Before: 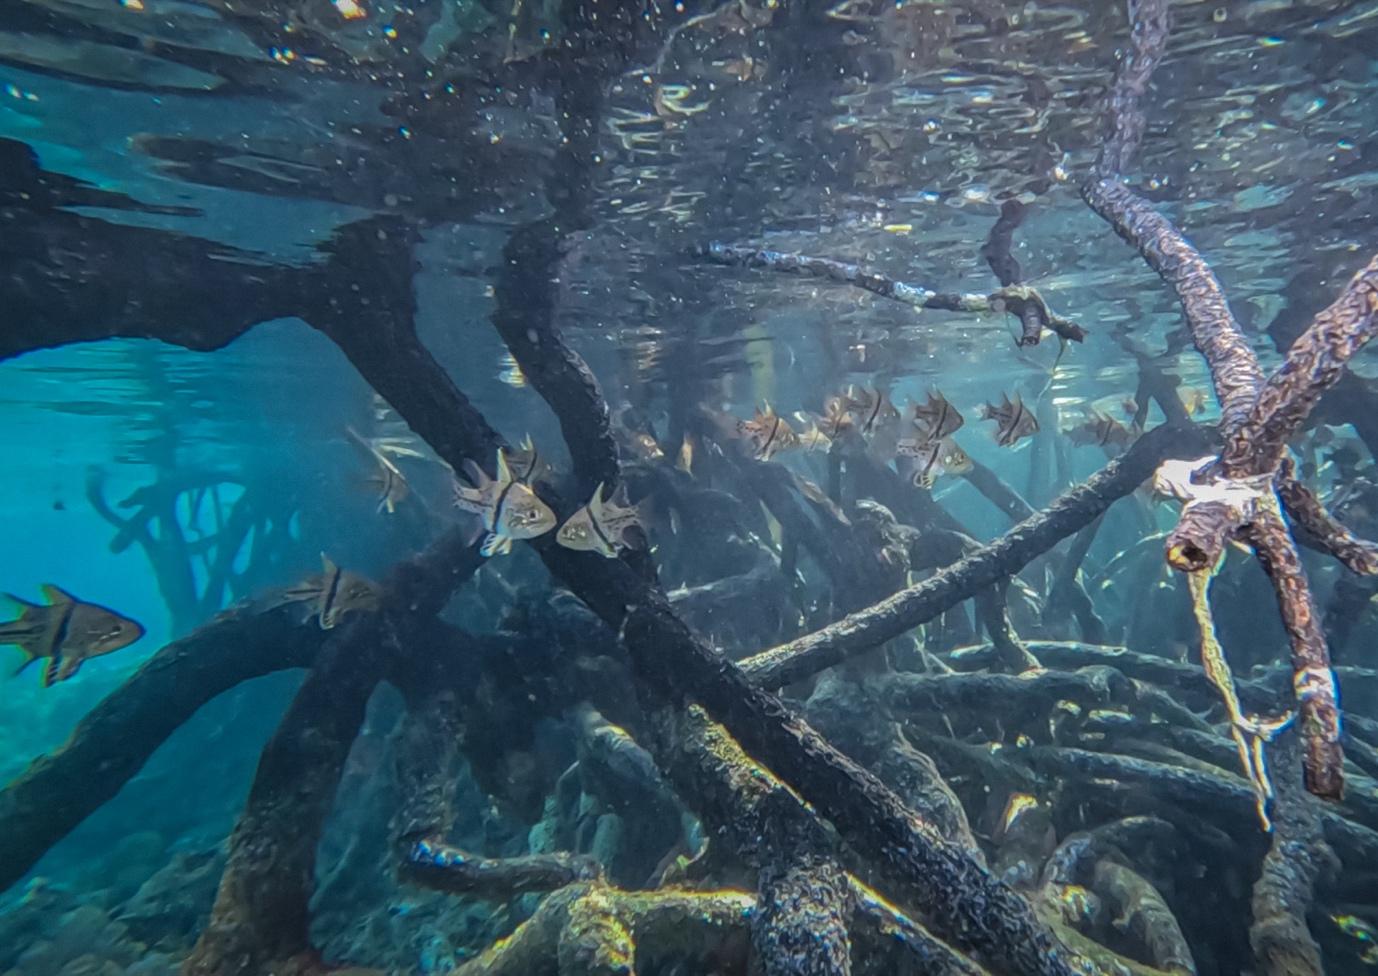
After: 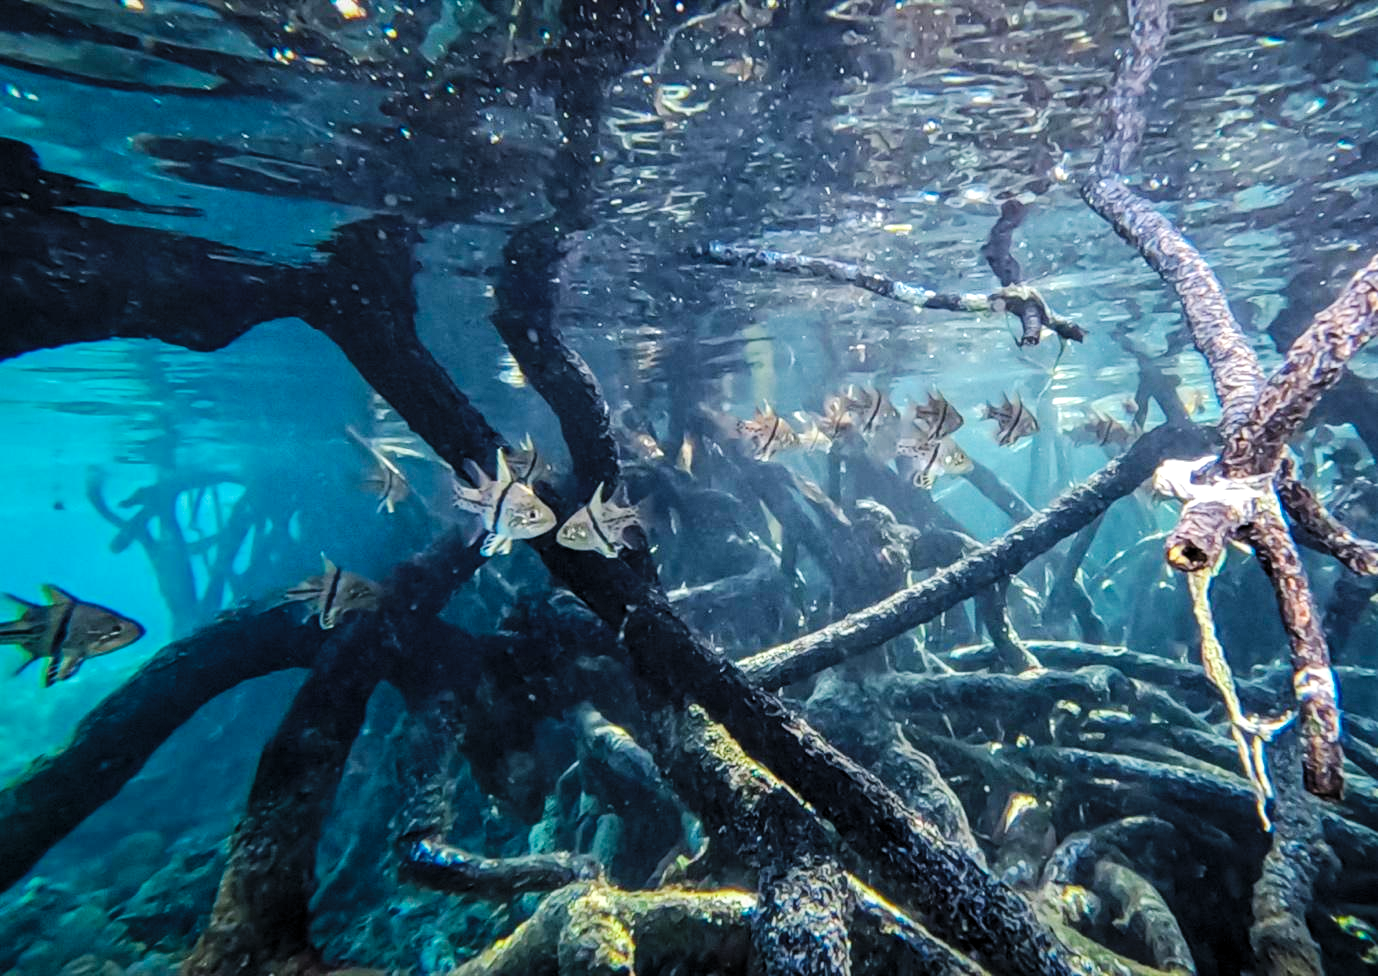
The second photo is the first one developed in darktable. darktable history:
levels: levels [0.062, 0.494, 0.925]
base curve: curves: ch0 [(0, 0) (0.036, 0.025) (0.121, 0.166) (0.206, 0.329) (0.605, 0.79) (1, 1)], preserve colors none
